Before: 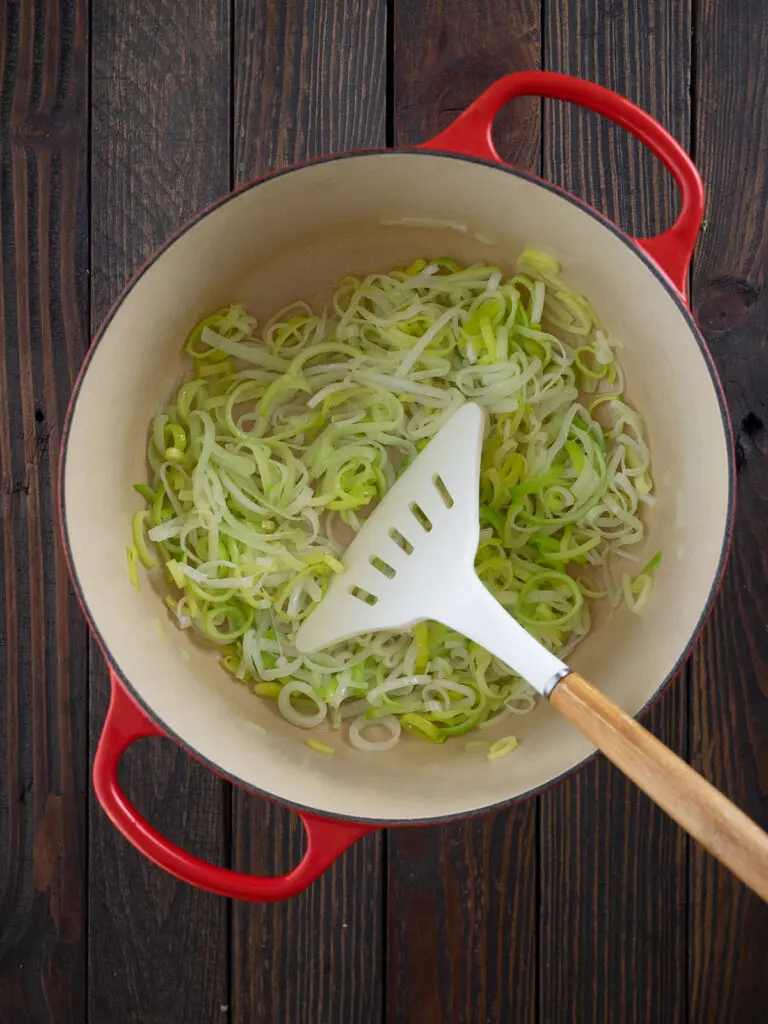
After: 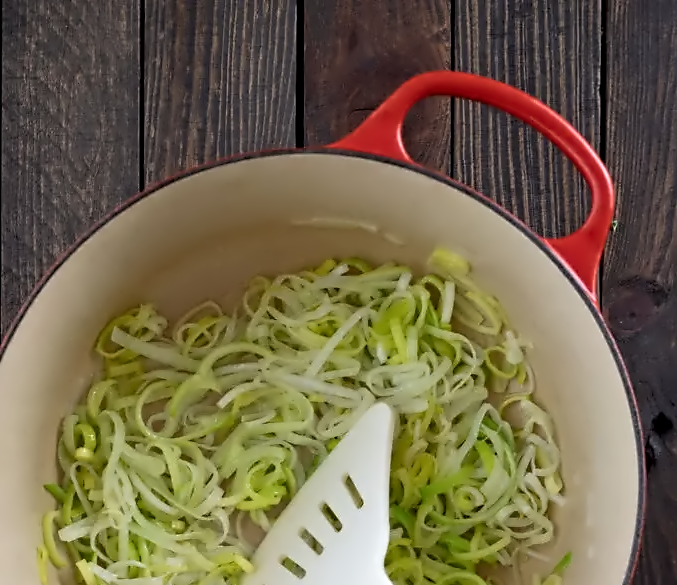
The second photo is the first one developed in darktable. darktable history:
crop and rotate: left 11.812%, bottom 42.776%
contrast equalizer: octaves 7, y [[0.5, 0.542, 0.583, 0.625, 0.667, 0.708], [0.5 ×6], [0.5 ×6], [0, 0.033, 0.067, 0.1, 0.133, 0.167], [0, 0.05, 0.1, 0.15, 0.2, 0.25]]
